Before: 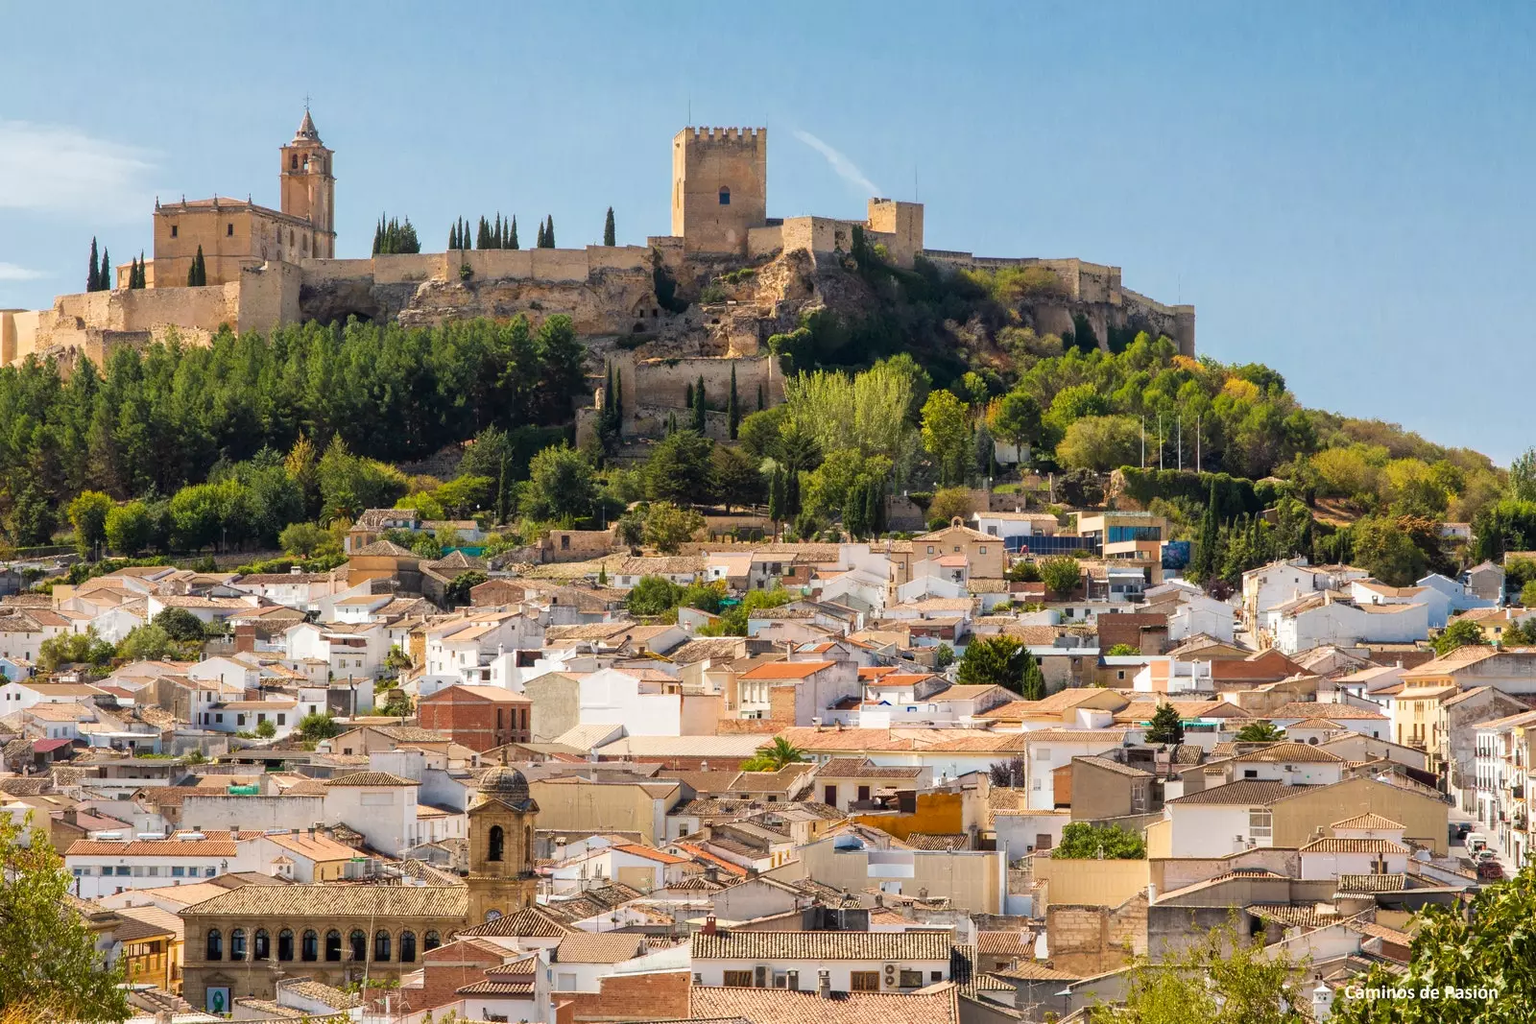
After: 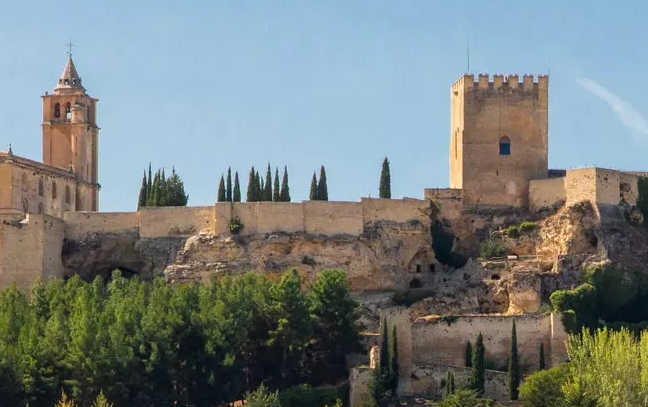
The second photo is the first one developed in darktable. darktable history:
crop: left 15.676%, top 5.453%, right 43.816%, bottom 56.342%
